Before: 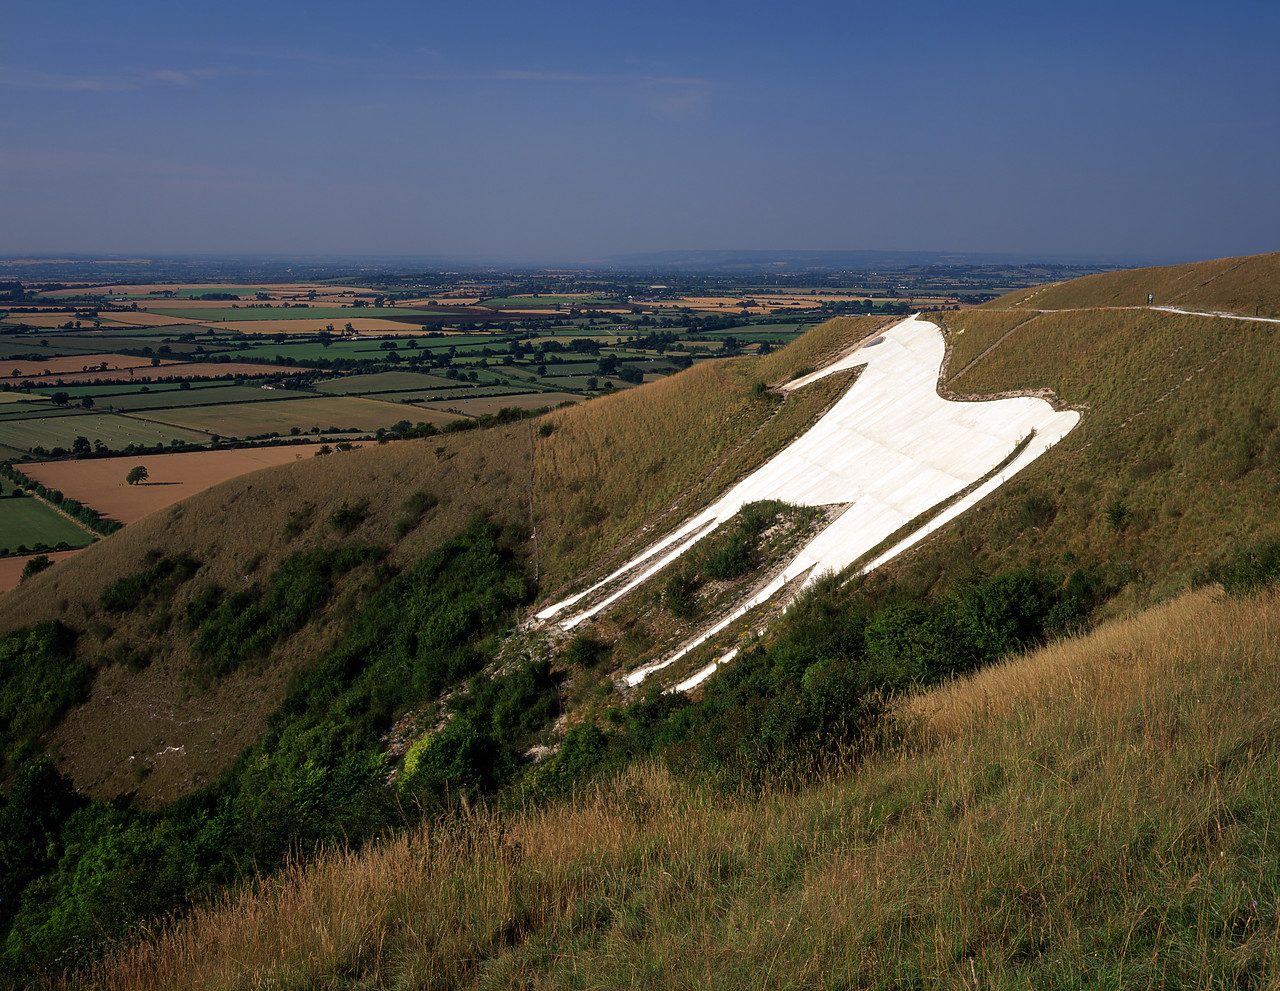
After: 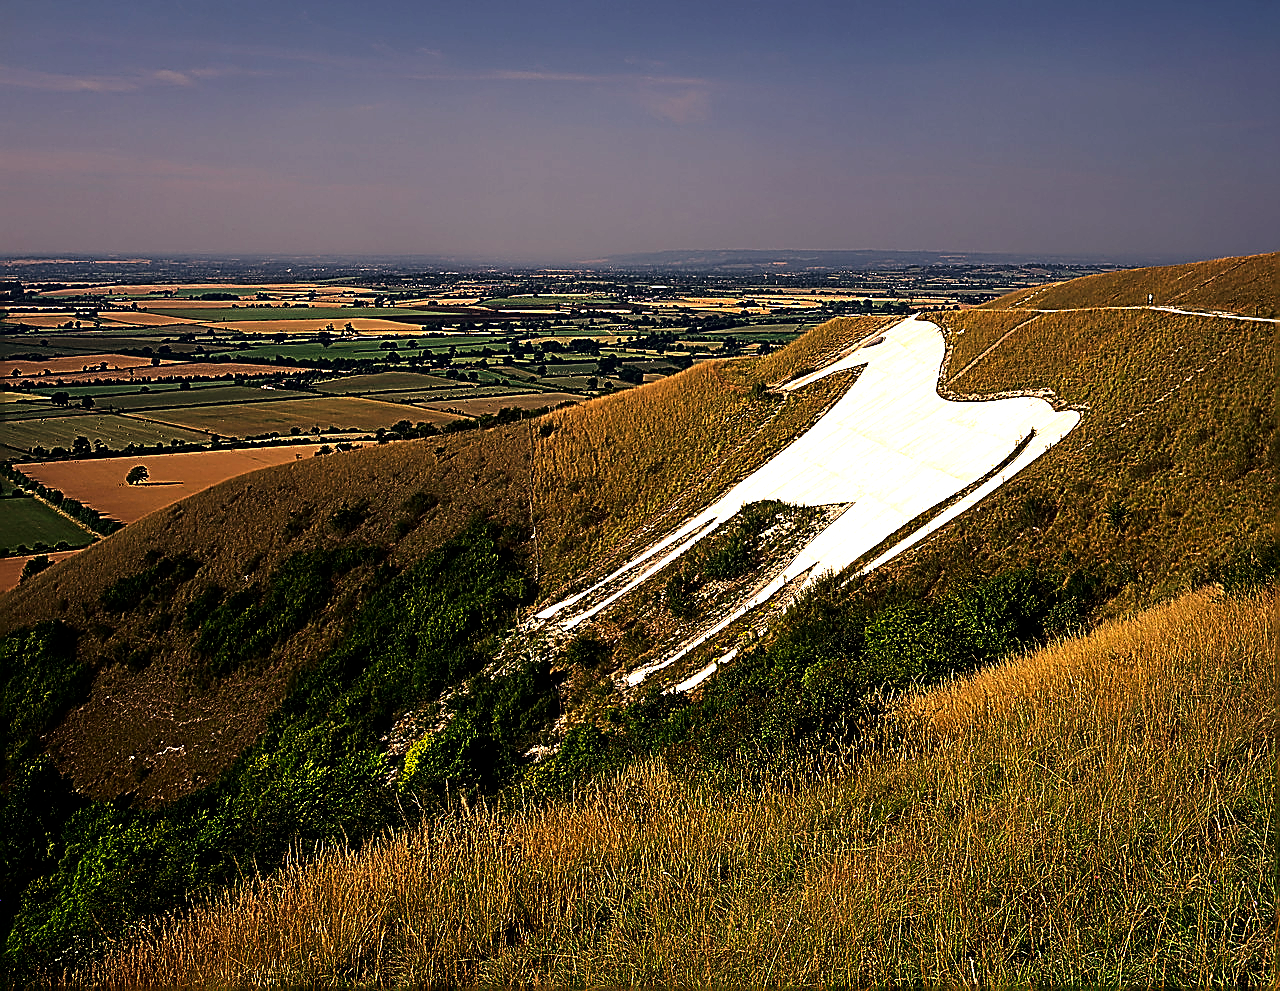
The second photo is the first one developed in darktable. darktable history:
shadows and highlights: shadows -30, highlights 30
exposure: exposure 0.766 EV, compensate highlight preservation false
tone curve: curves: ch0 [(0, 0) (0.153, 0.056) (1, 1)], color space Lab, linked channels, preserve colors none
color correction: highlights a* 15, highlights b* 31.55
sharpen: amount 2
